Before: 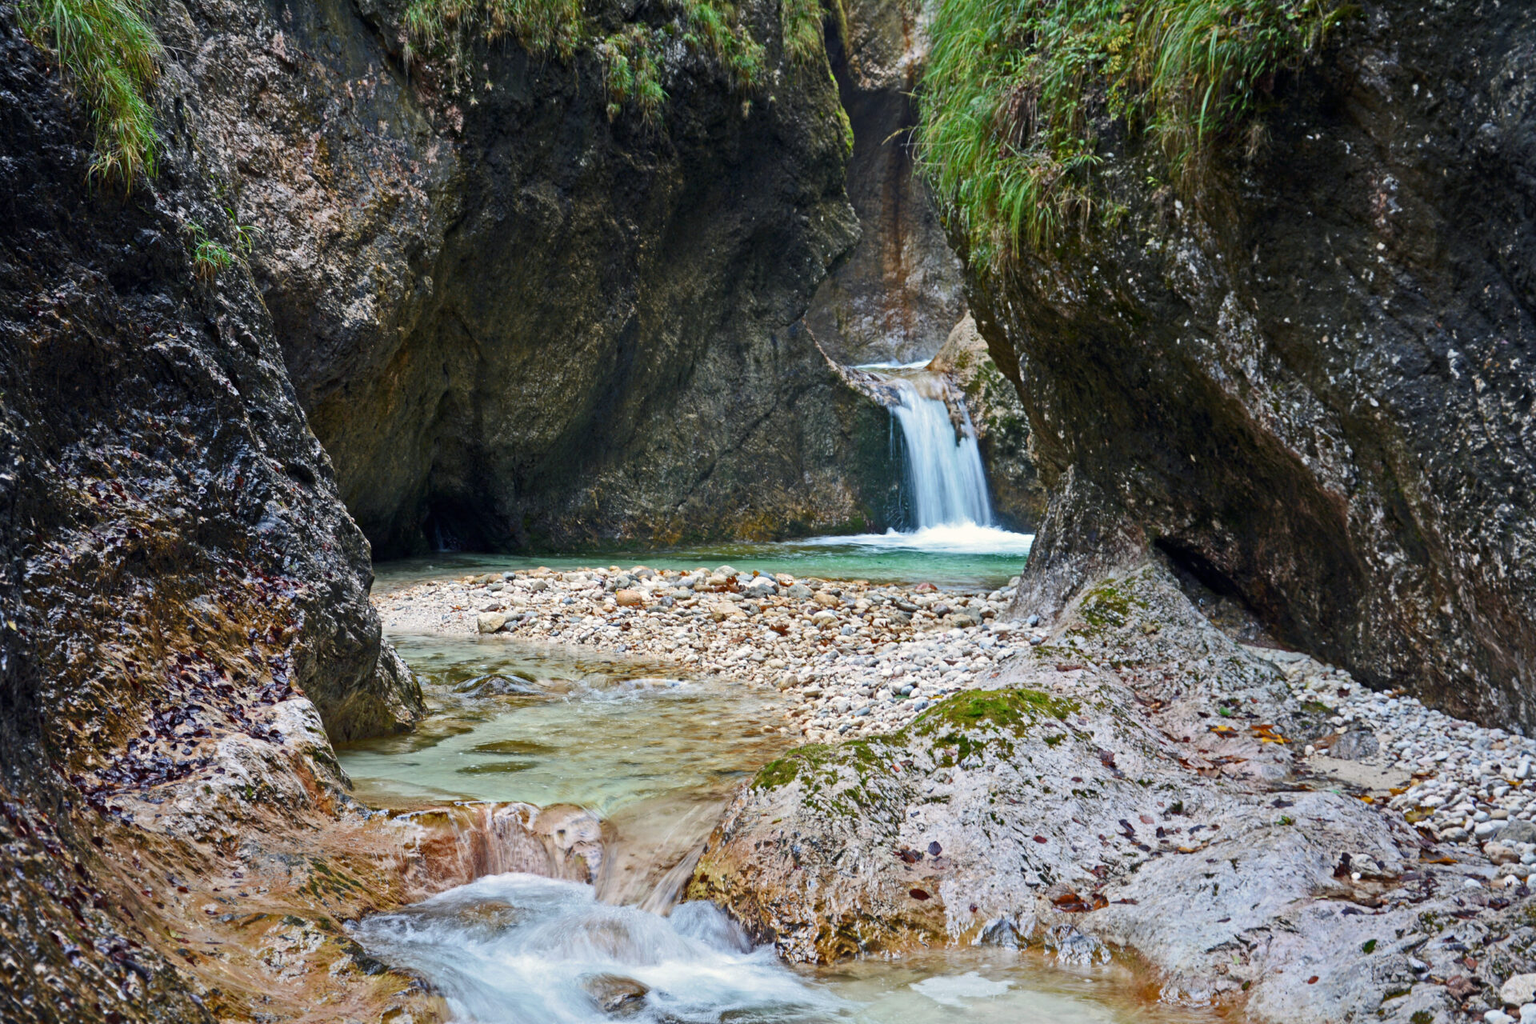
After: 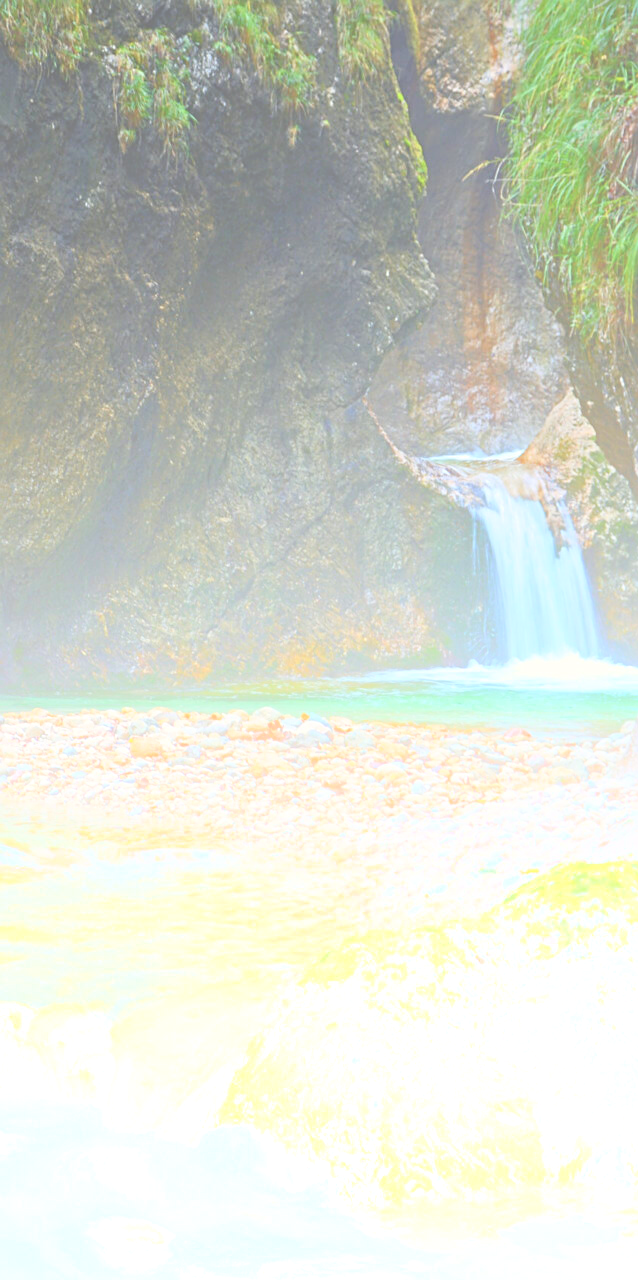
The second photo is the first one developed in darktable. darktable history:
sharpen: on, module defaults
bloom: size 85%, threshold 5%, strength 85%
crop: left 33.36%, right 33.36%
